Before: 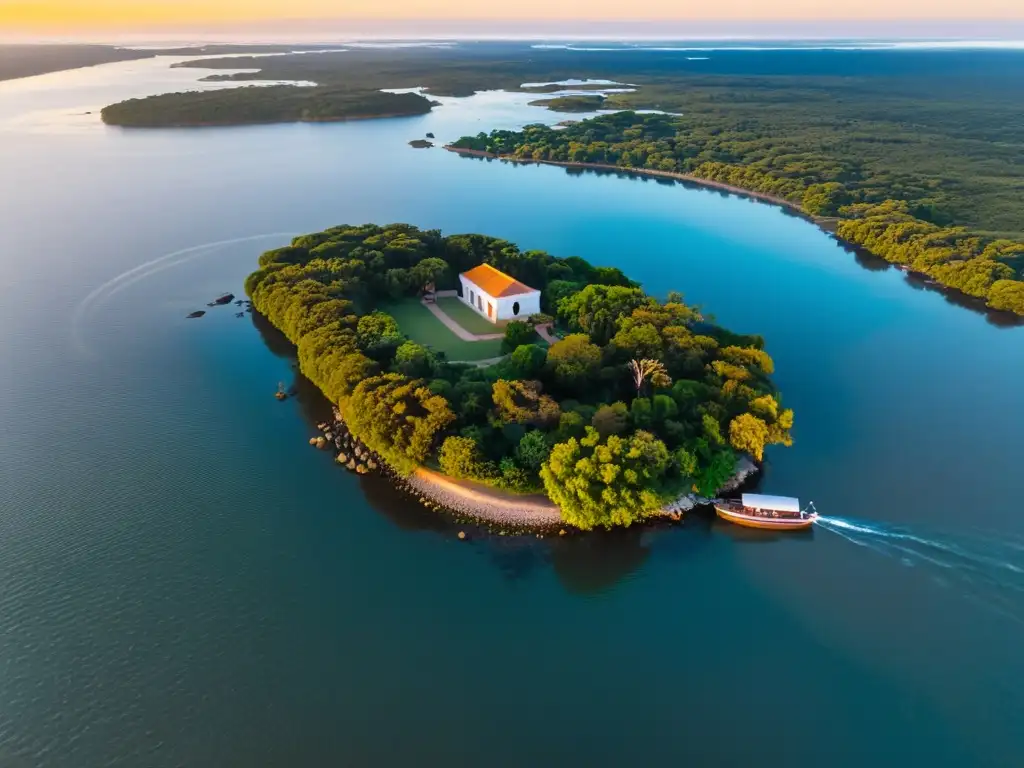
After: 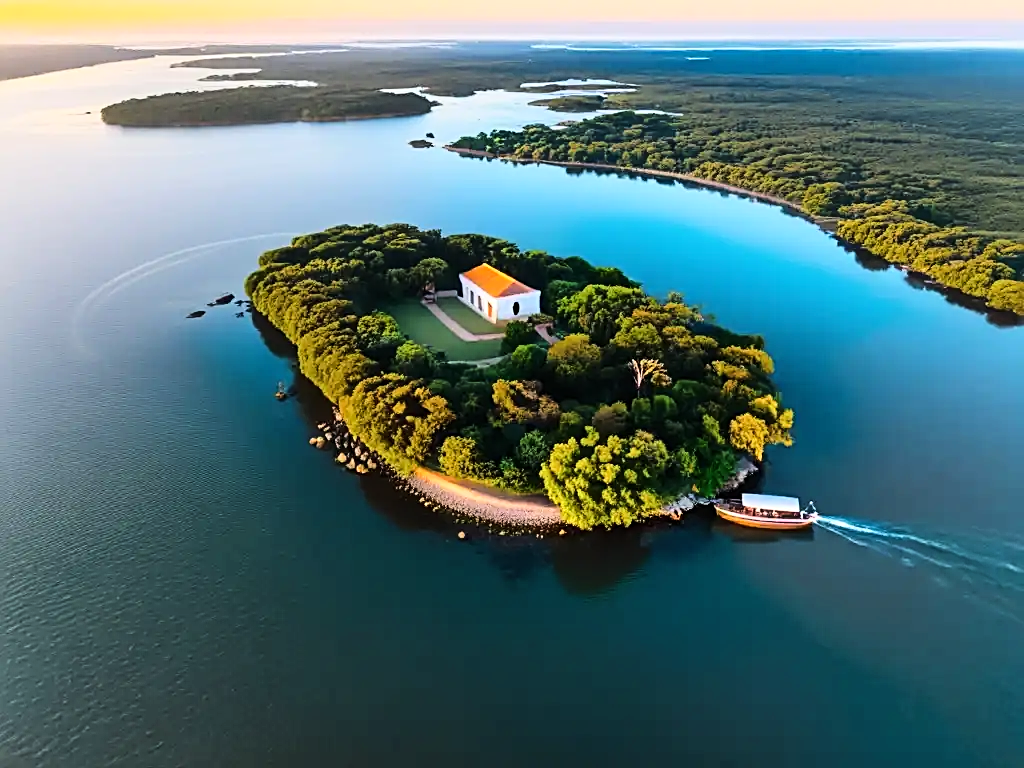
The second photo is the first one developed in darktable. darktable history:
sharpen: radius 2.535, amount 0.617
base curve: curves: ch0 [(0, 0) (0.036, 0.025) (0.121, 0.166) (0.206, 0.329) (0.605, 0.79) (1, 1)]
